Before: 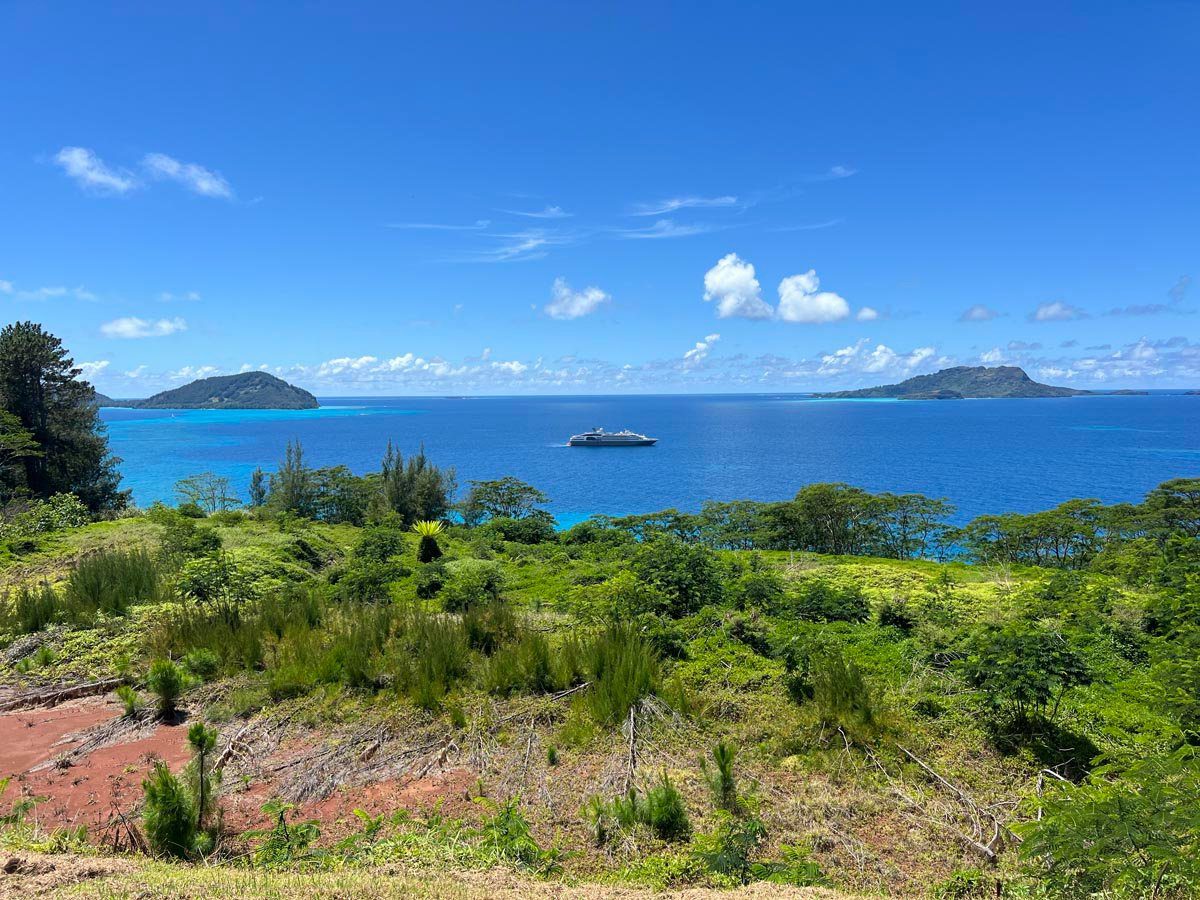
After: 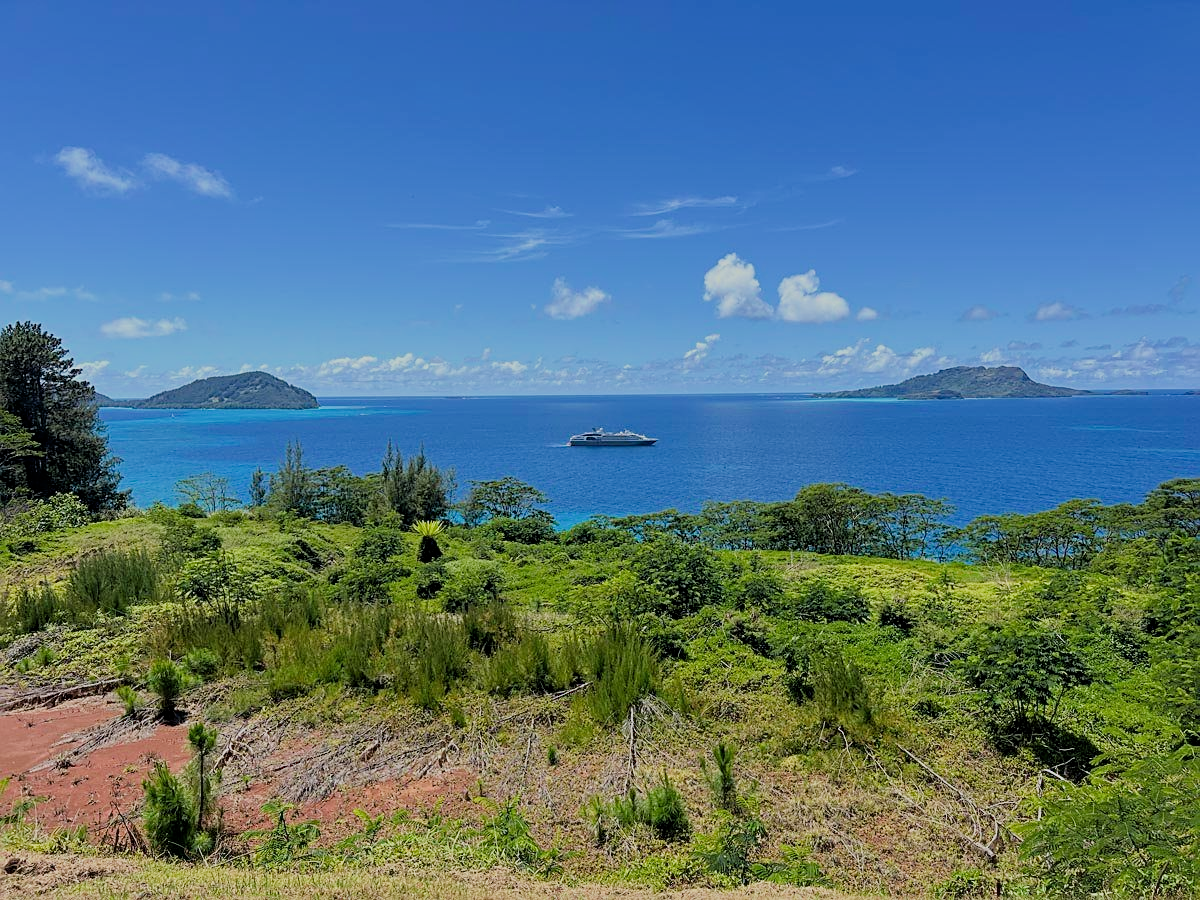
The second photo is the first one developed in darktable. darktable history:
filmic rgb: black relative exposure -8.79 EV, white relative exposure 4.98 EV, threshold 3 EV, target black luminance 0%, hardness 3.77, latitude 66.33%, contrast 0.822, shadows ↔ highlights balance 20%, color science v5 (2021), contrast in shadows safe, contrast in highlights safe, enable highlight reconstruction true
sharpen: on, module defaults
shadows and highlights: shadows 32.83, highlights -47.7, soften with gaussian
